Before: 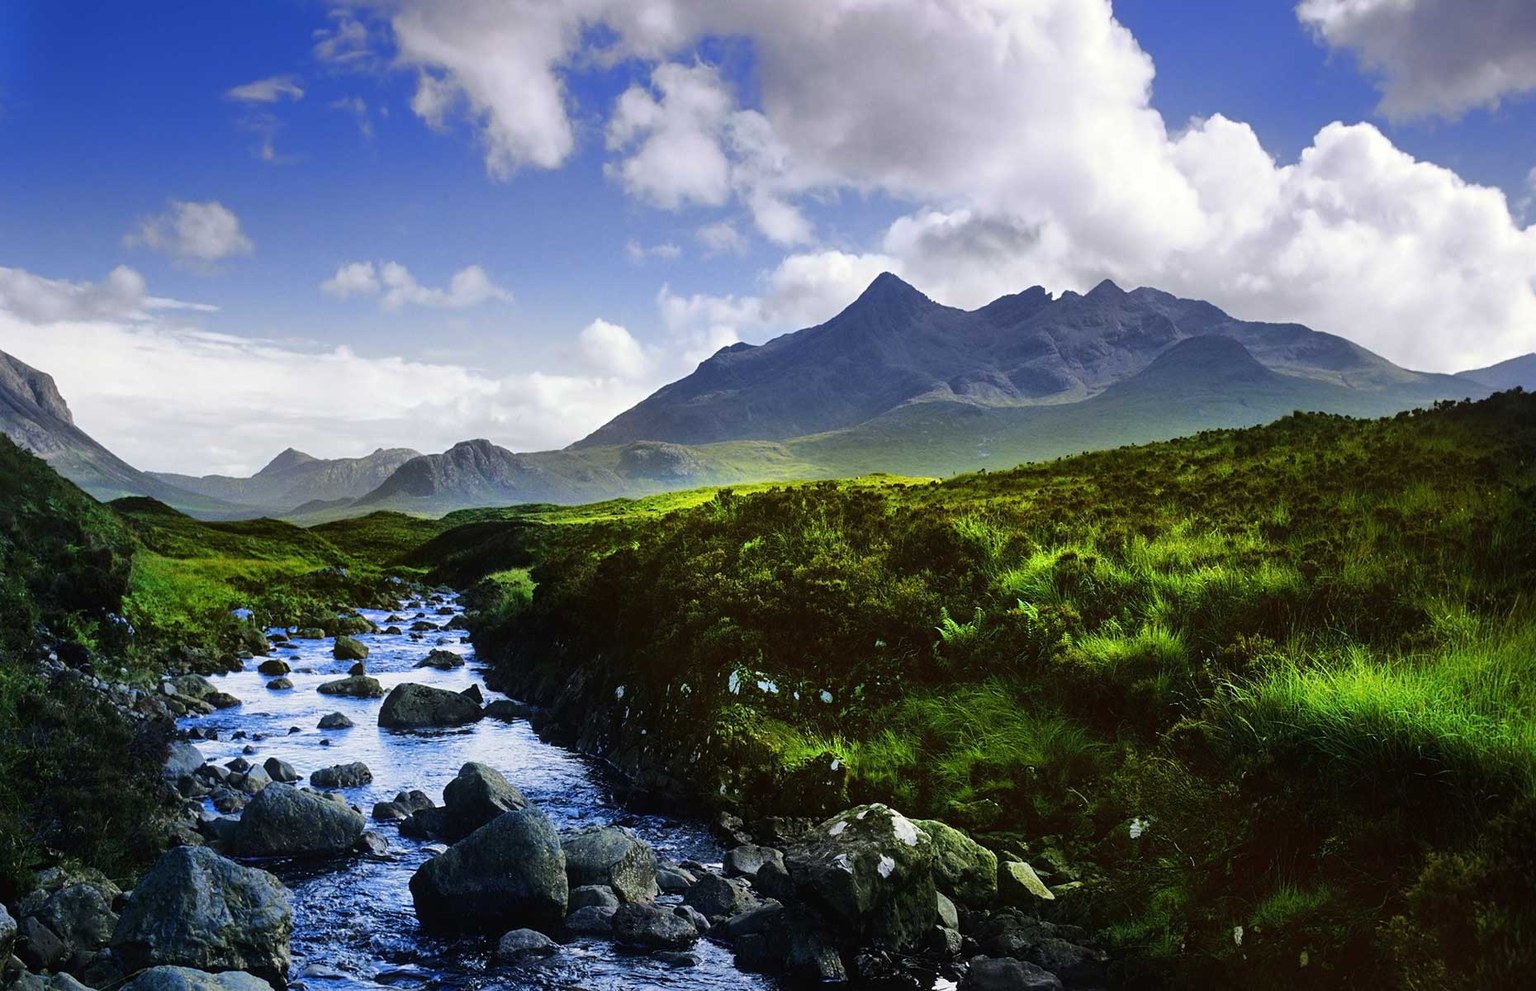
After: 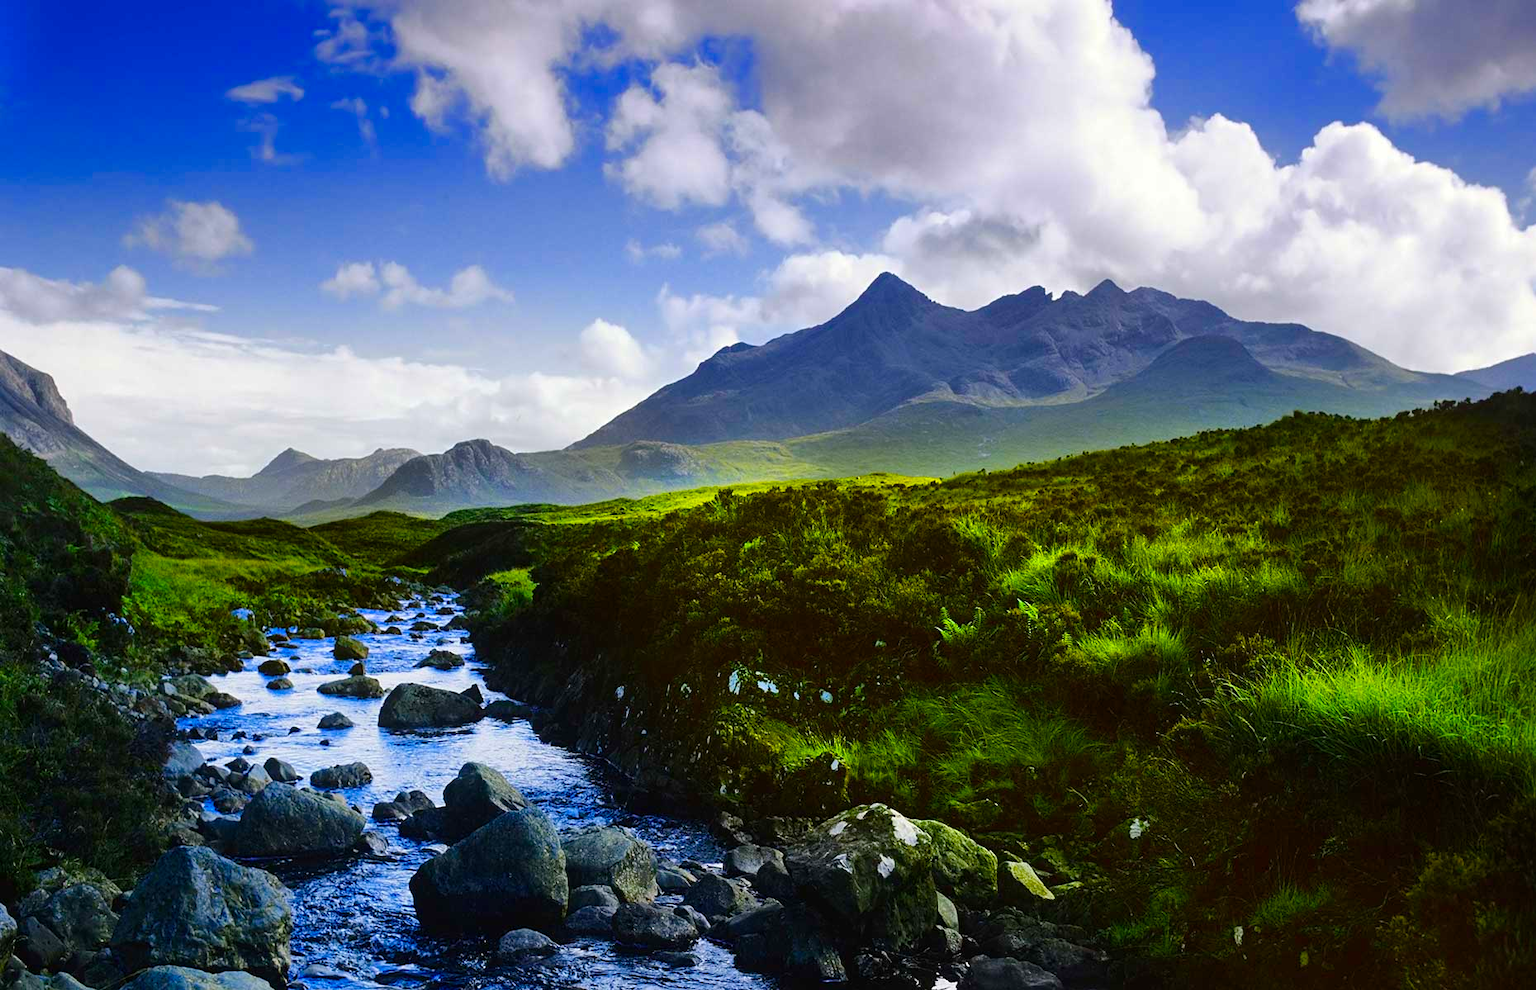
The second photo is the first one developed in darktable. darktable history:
color balance rgb: global offset › hue 169.7°, perceptual saturation grading › global saturation 36.786%, perceptual saturation grading › shadows 35.593%
